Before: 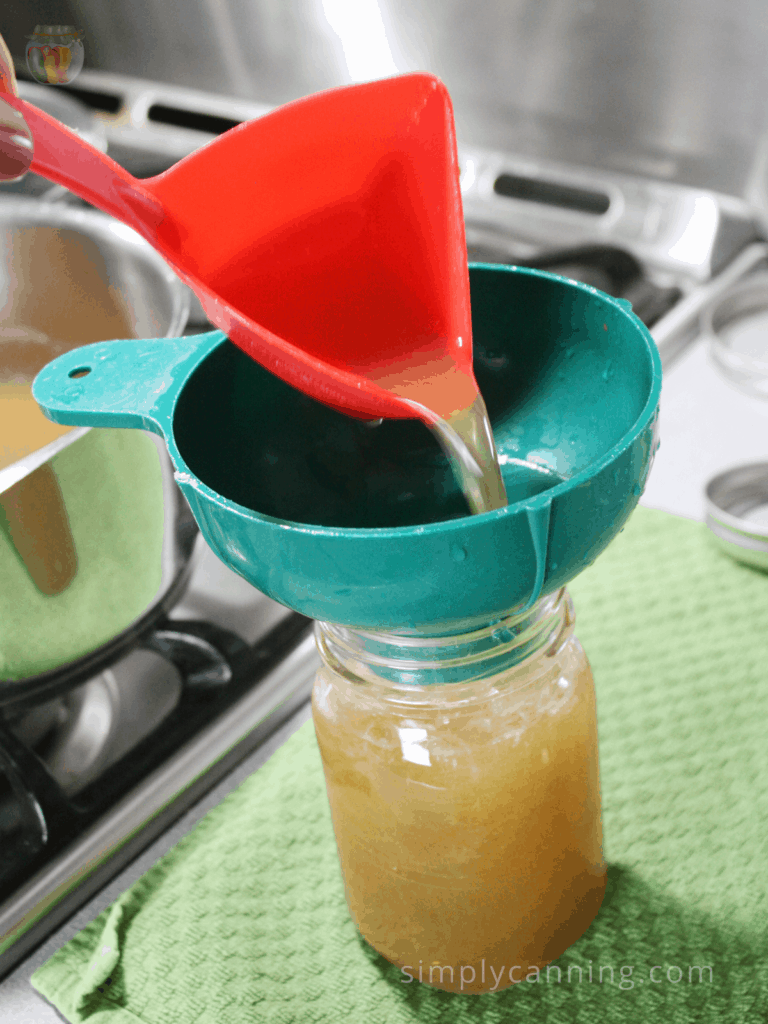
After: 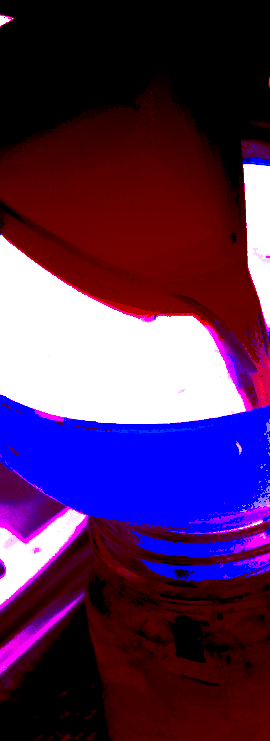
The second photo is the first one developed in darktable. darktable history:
crop and rotate: left 29.476%, top 10.214%, right 35.32%, bottom 17.333%
bloom: size 38%, threshold 95%, strength 30%
white balance: red 8, blue 8
